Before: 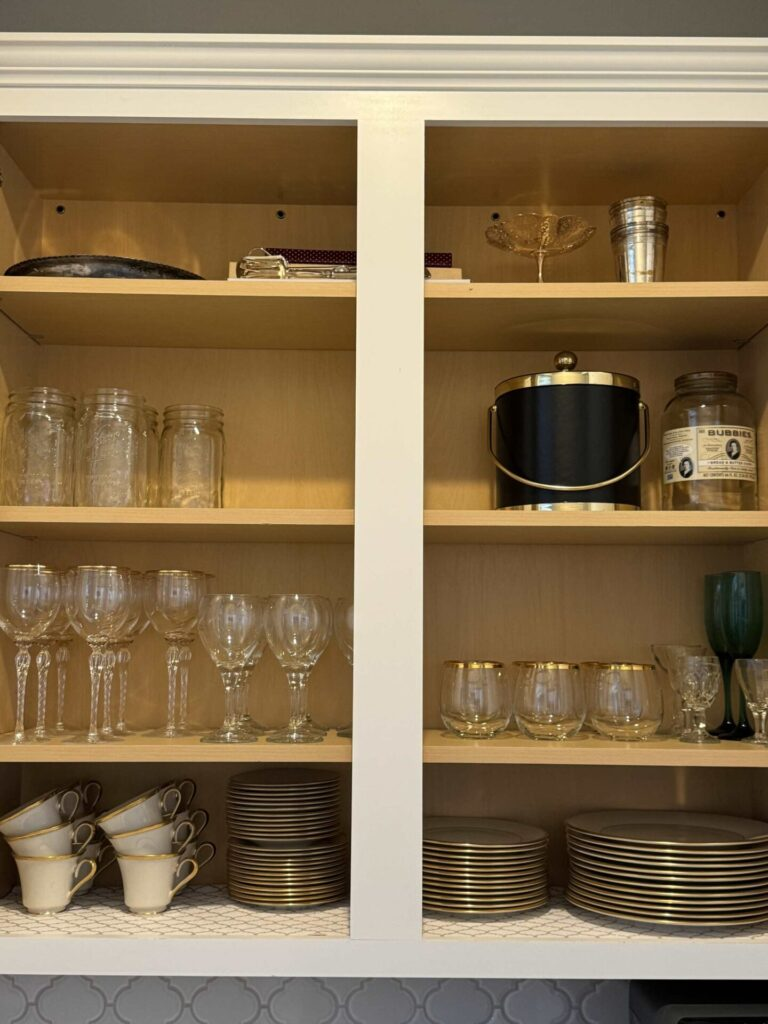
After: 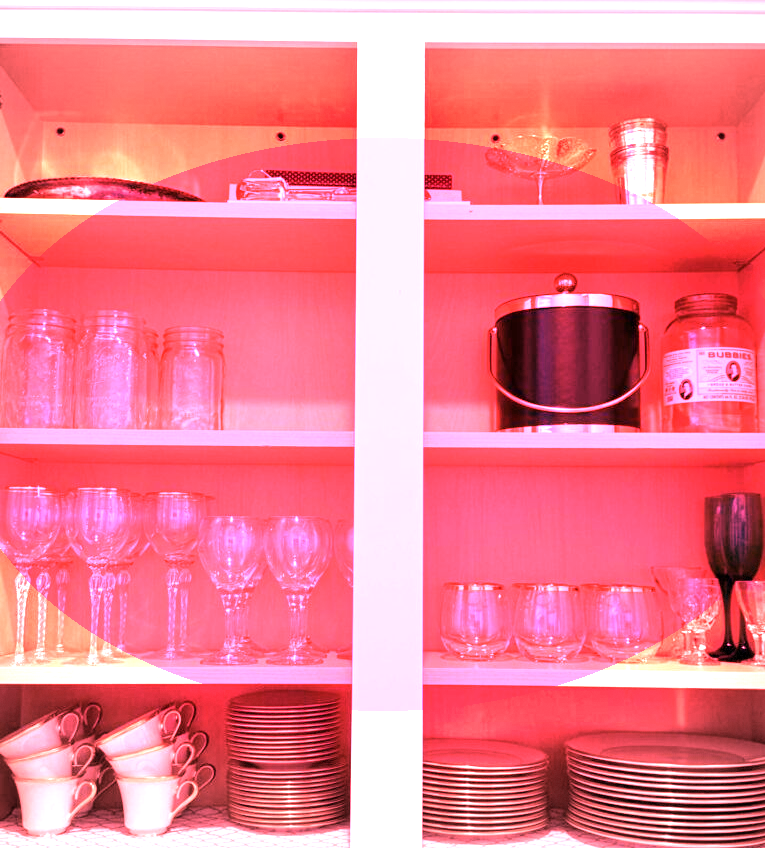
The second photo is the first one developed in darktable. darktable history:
color correction: highlights a* -2.24, highlights b* -18.1
white balance: red 4.26, blue 1.802
crop: top 7.625%, bottom 8.027%
vignetting: fall-off start 100%, brightness -0.406, saturation -0.3, width/height ratio 1.324, dithering 8-bit output, unbound false
